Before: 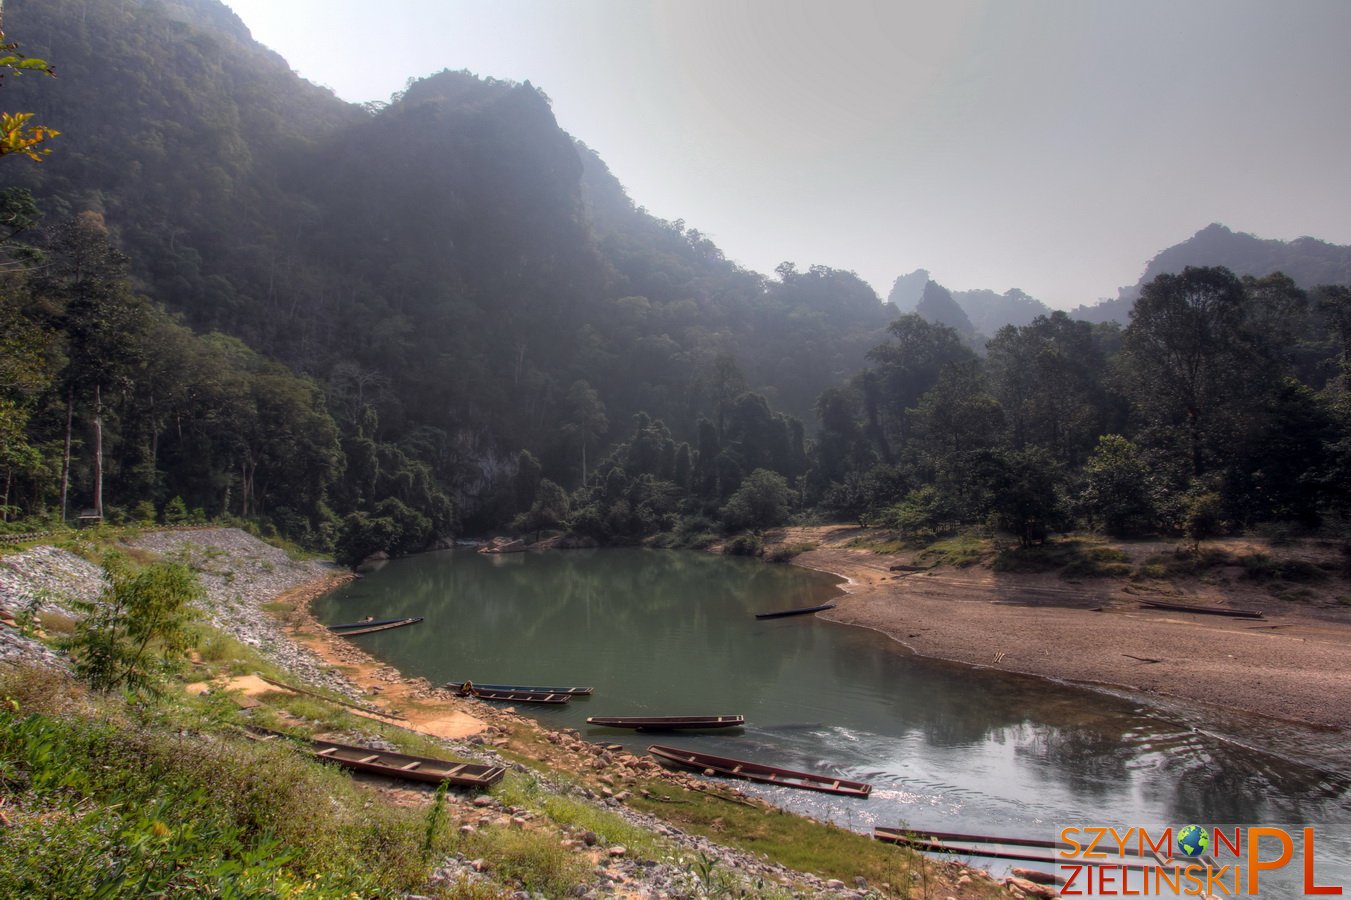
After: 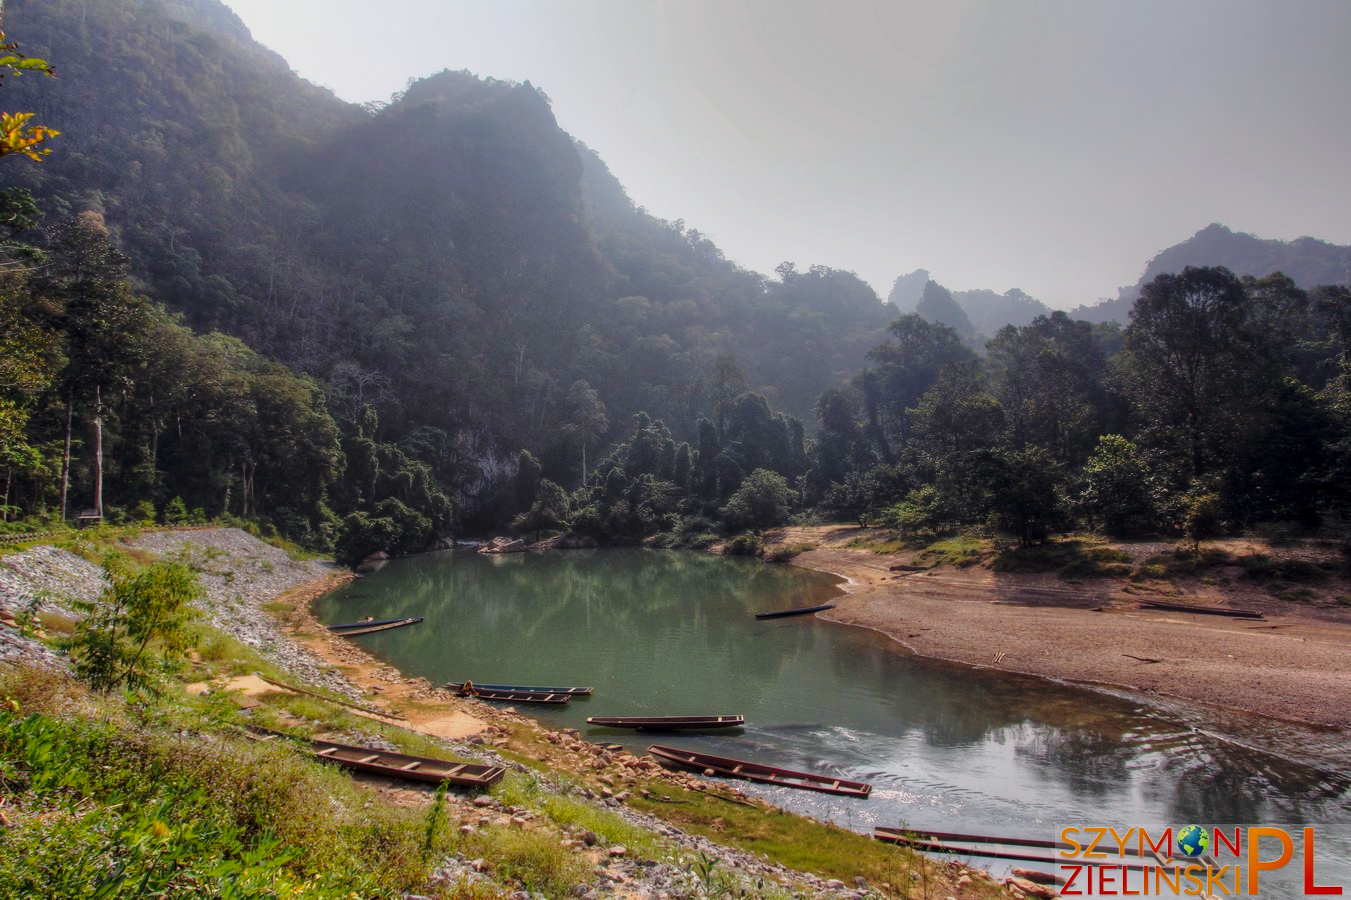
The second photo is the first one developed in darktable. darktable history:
base curve: curves: ch0 [(0, 0) (0.028, 0.03) (0.121, 0.232) (0.46, 0.748) (0.859, 0.968) (1, 1)], preserve colors none
tone equalizer: -8 EV -0.03 EV, -7 EV 0.036 EV, -6 EV -0.007 EV, -5 EV 0.008 EV, -4 EV -0.052 EV, -3 EV -0.241 EV, -2 EV -0.659 EV, -1 EV -0.961 EV, +0 EV -0.947 EV
